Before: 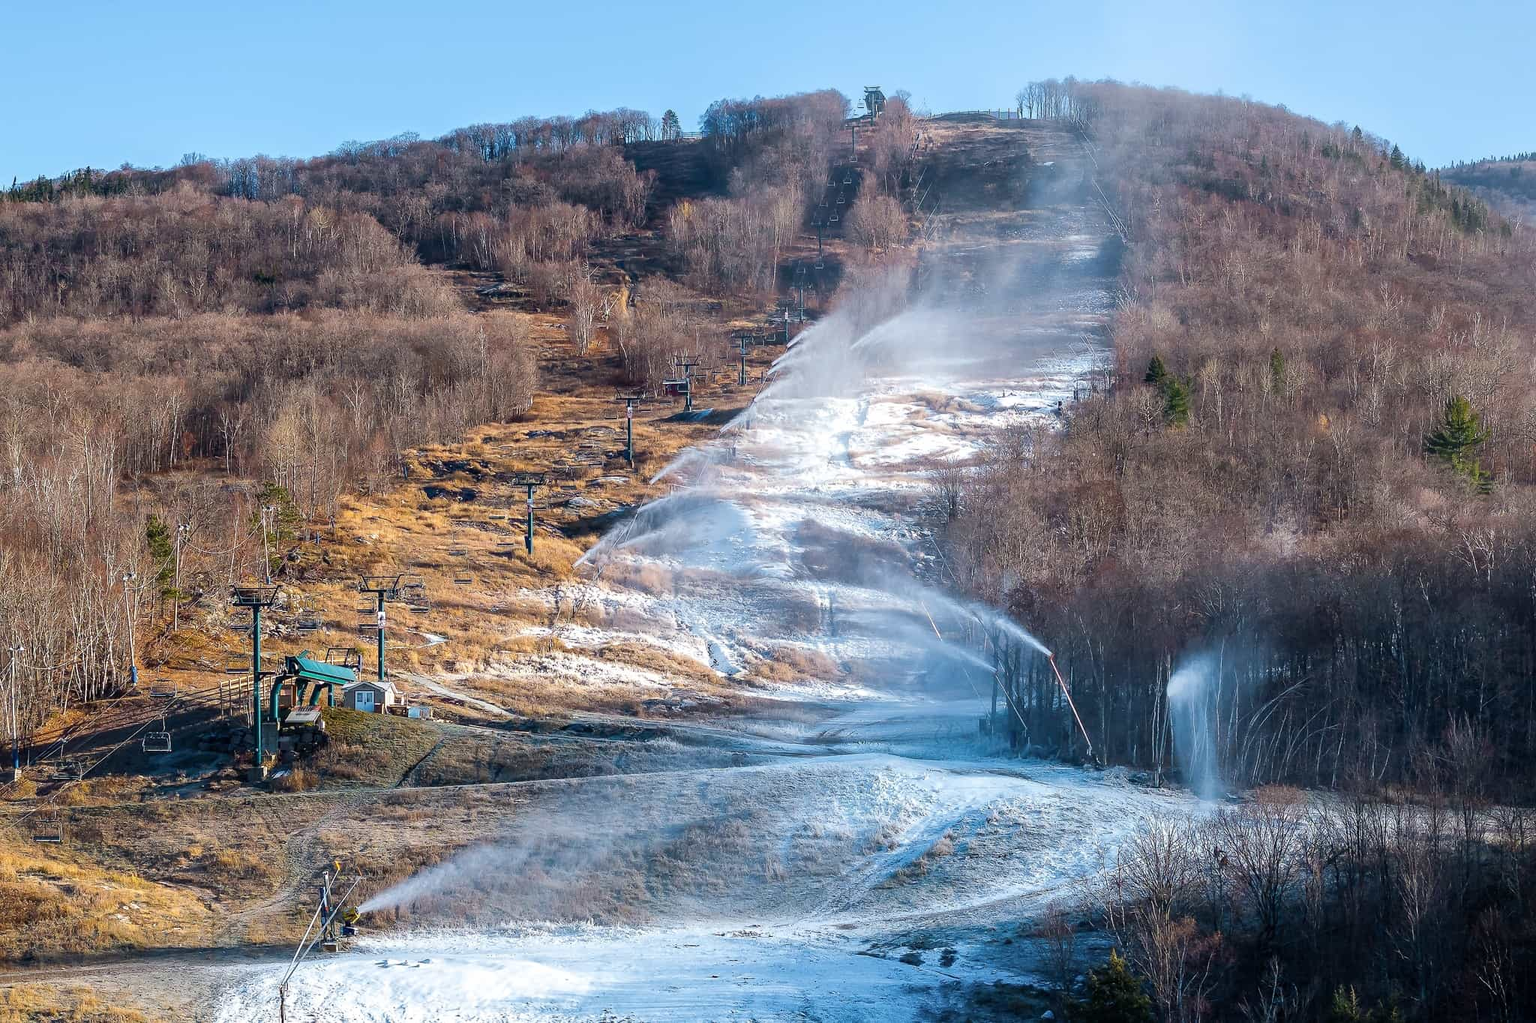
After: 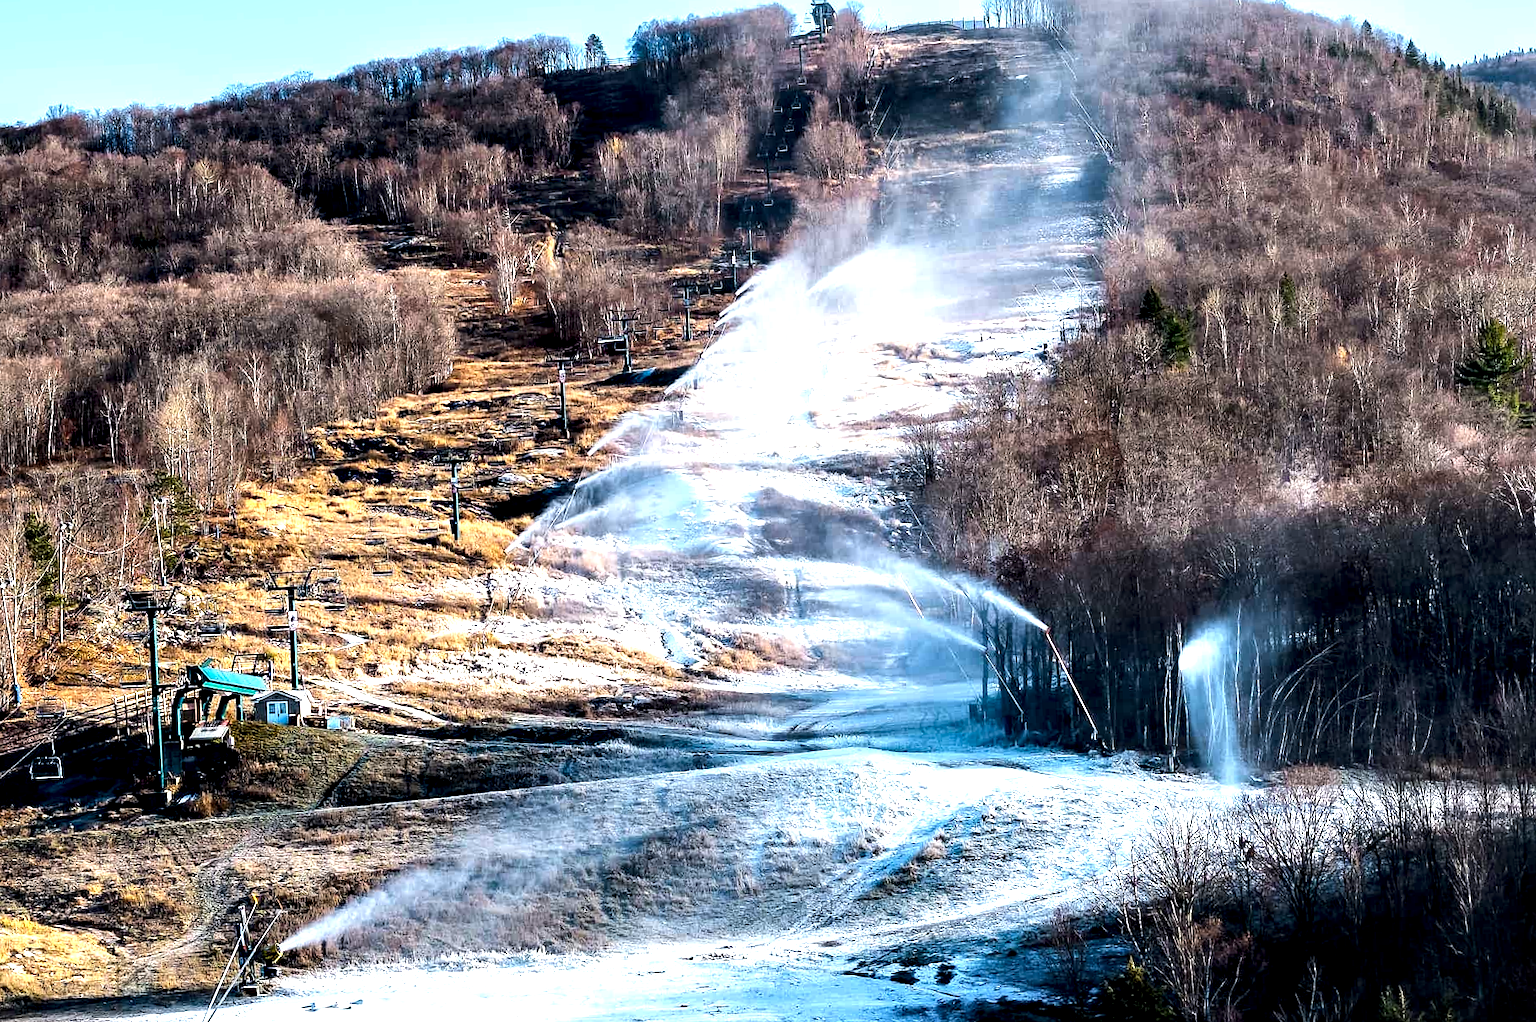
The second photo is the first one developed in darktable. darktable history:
tone equalizer: -8 EV -0.773 EV, -7 EV -0.712 EV, -6 EV -0.592 EV, -5 EV -0.376 EV, -3 EV 0.396 EV, -2 EV 0.6 EV, -1 EV 0.679 EV, +0 EV 0.727 EV, edges refinement/feathering 500, mask exposure compensation -1.57 EV, preserve details no
contrast equalizer: octaves 7, y [[0.6 ×6], [0.55 ×6], [0 ×6], [0 ×6], [0 ×6]]
crop and rotate: angle 2.36°, left 5.651%, top 5.685%
